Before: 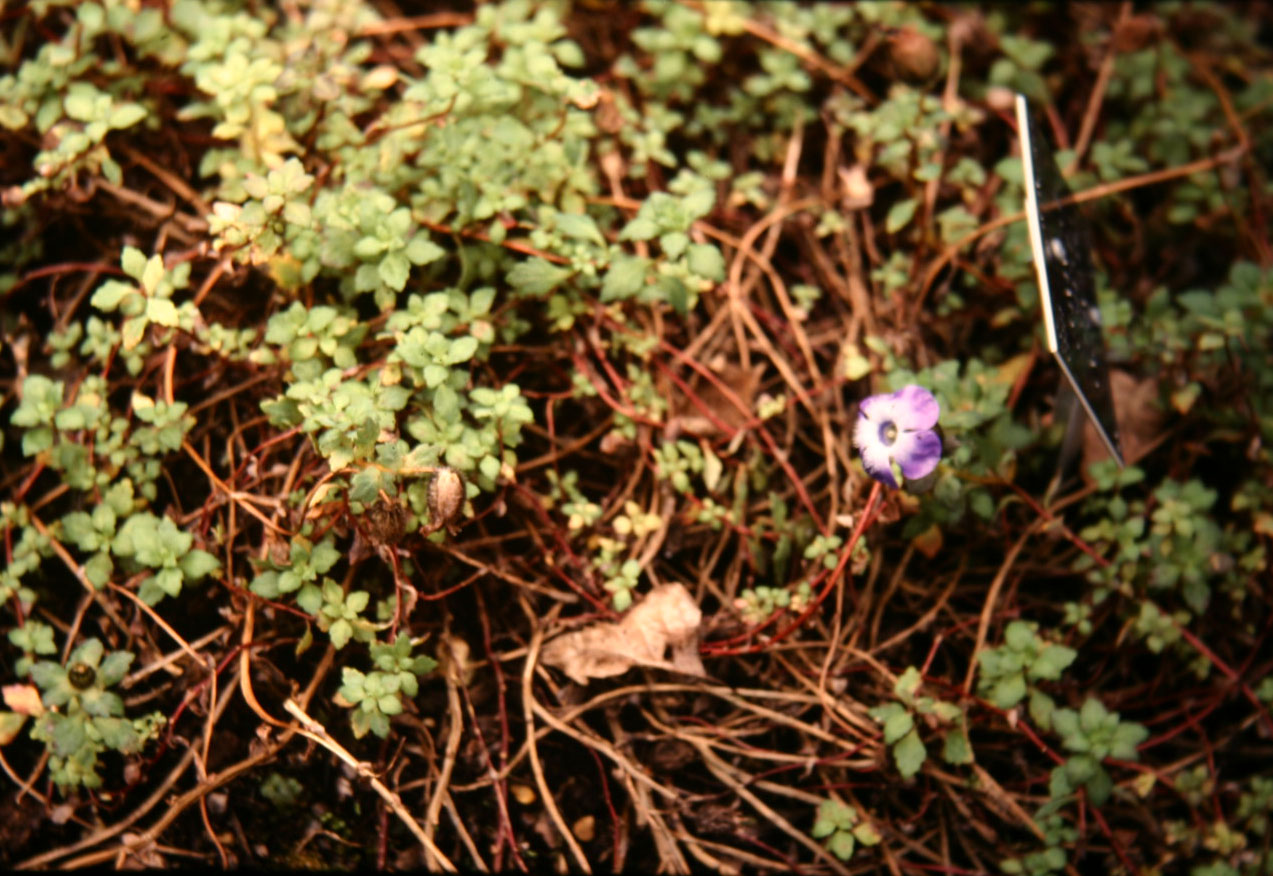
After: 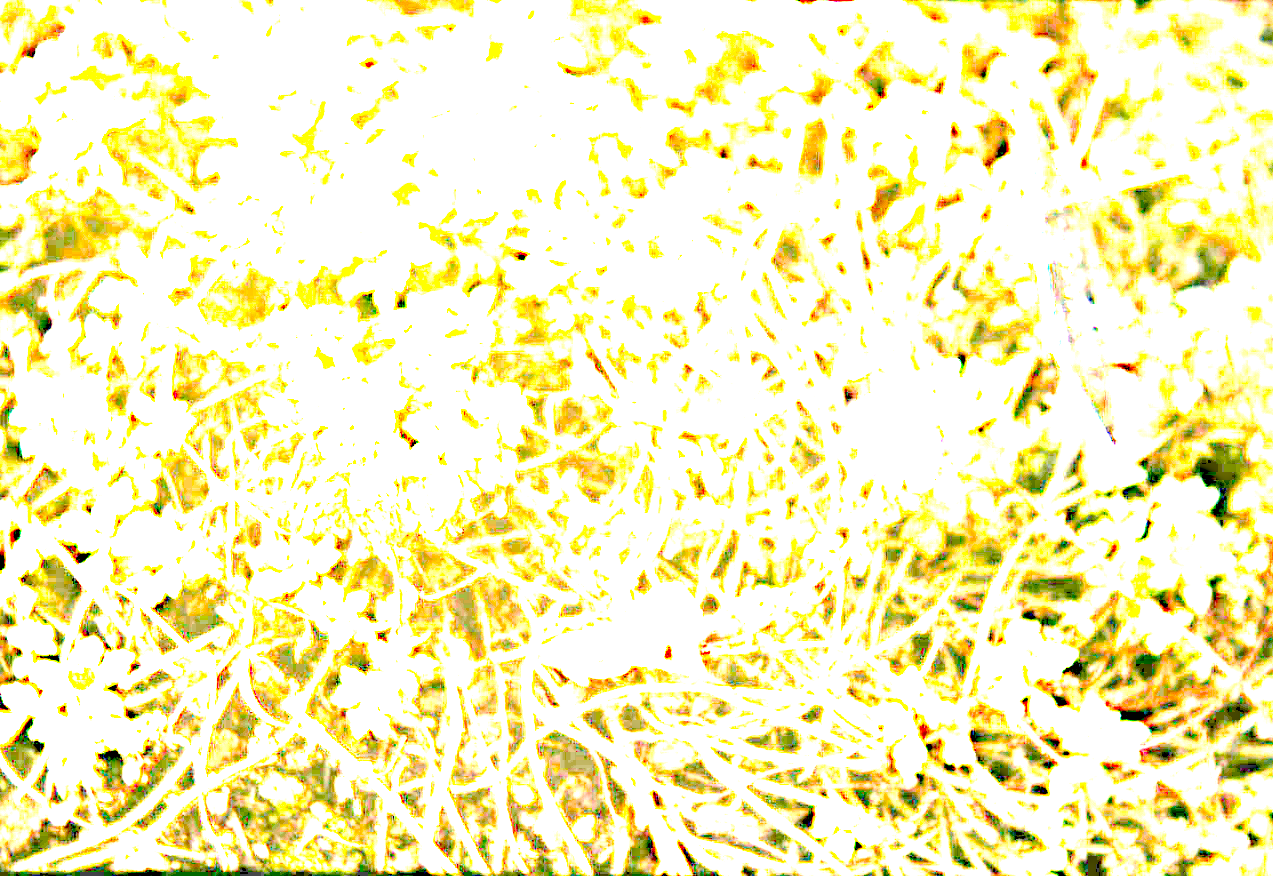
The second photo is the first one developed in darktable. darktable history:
haze removal: compatibility mode true, adaptive false
exposure: exposure 7.897 EV, compensate exposure bias true, compensate highlight preservation false
